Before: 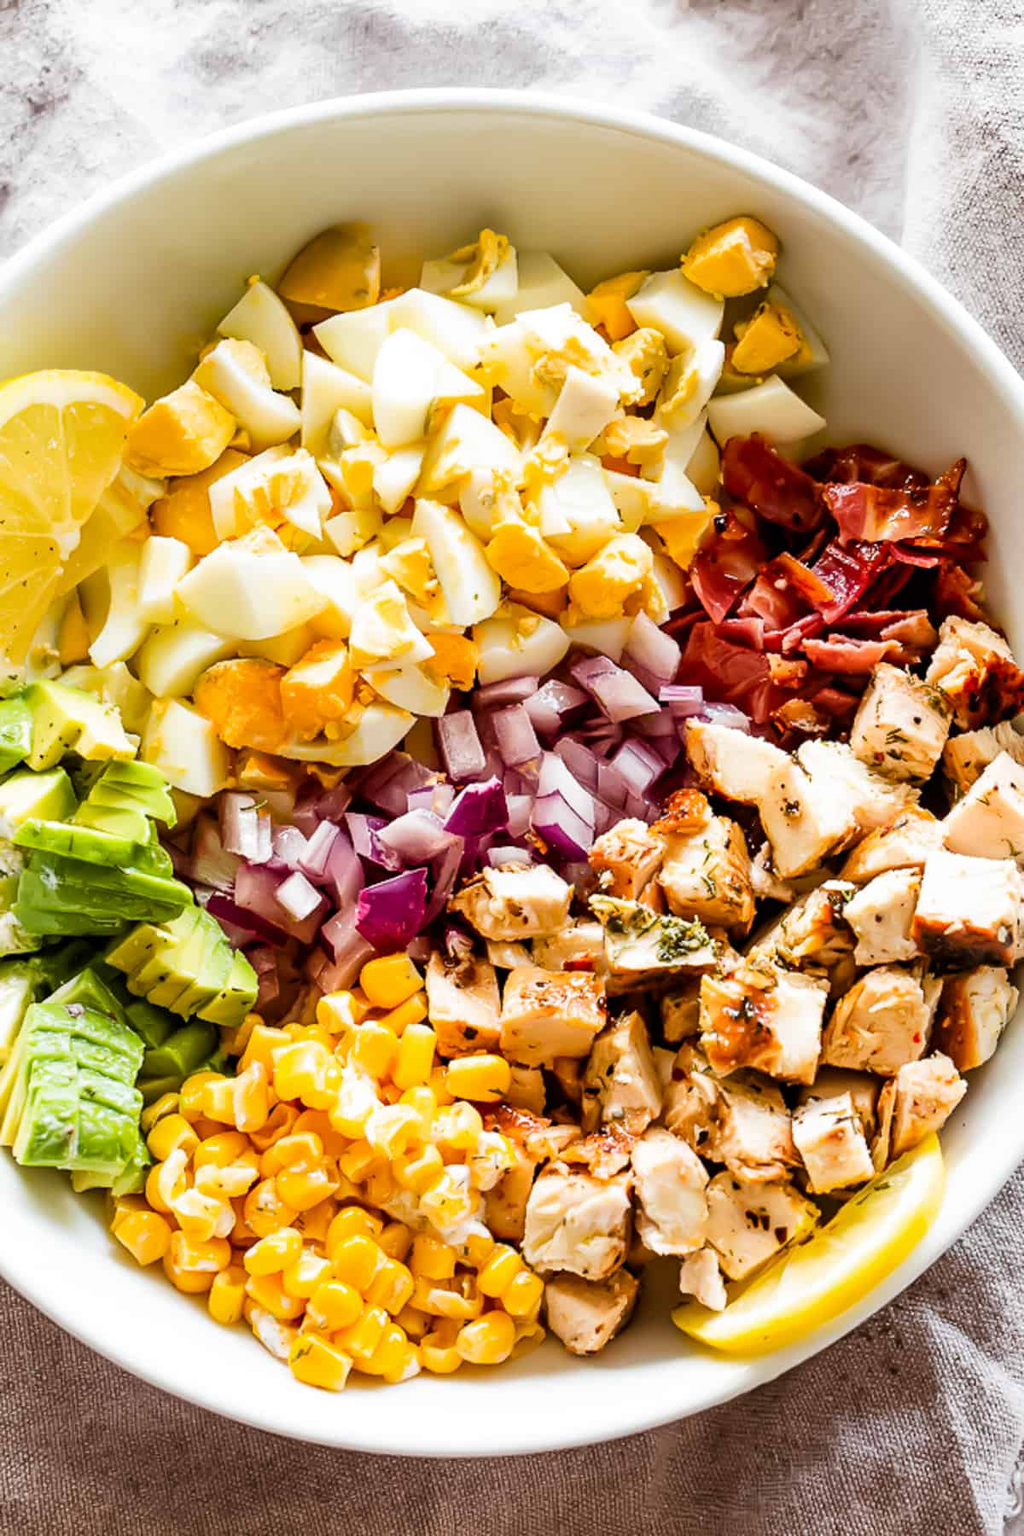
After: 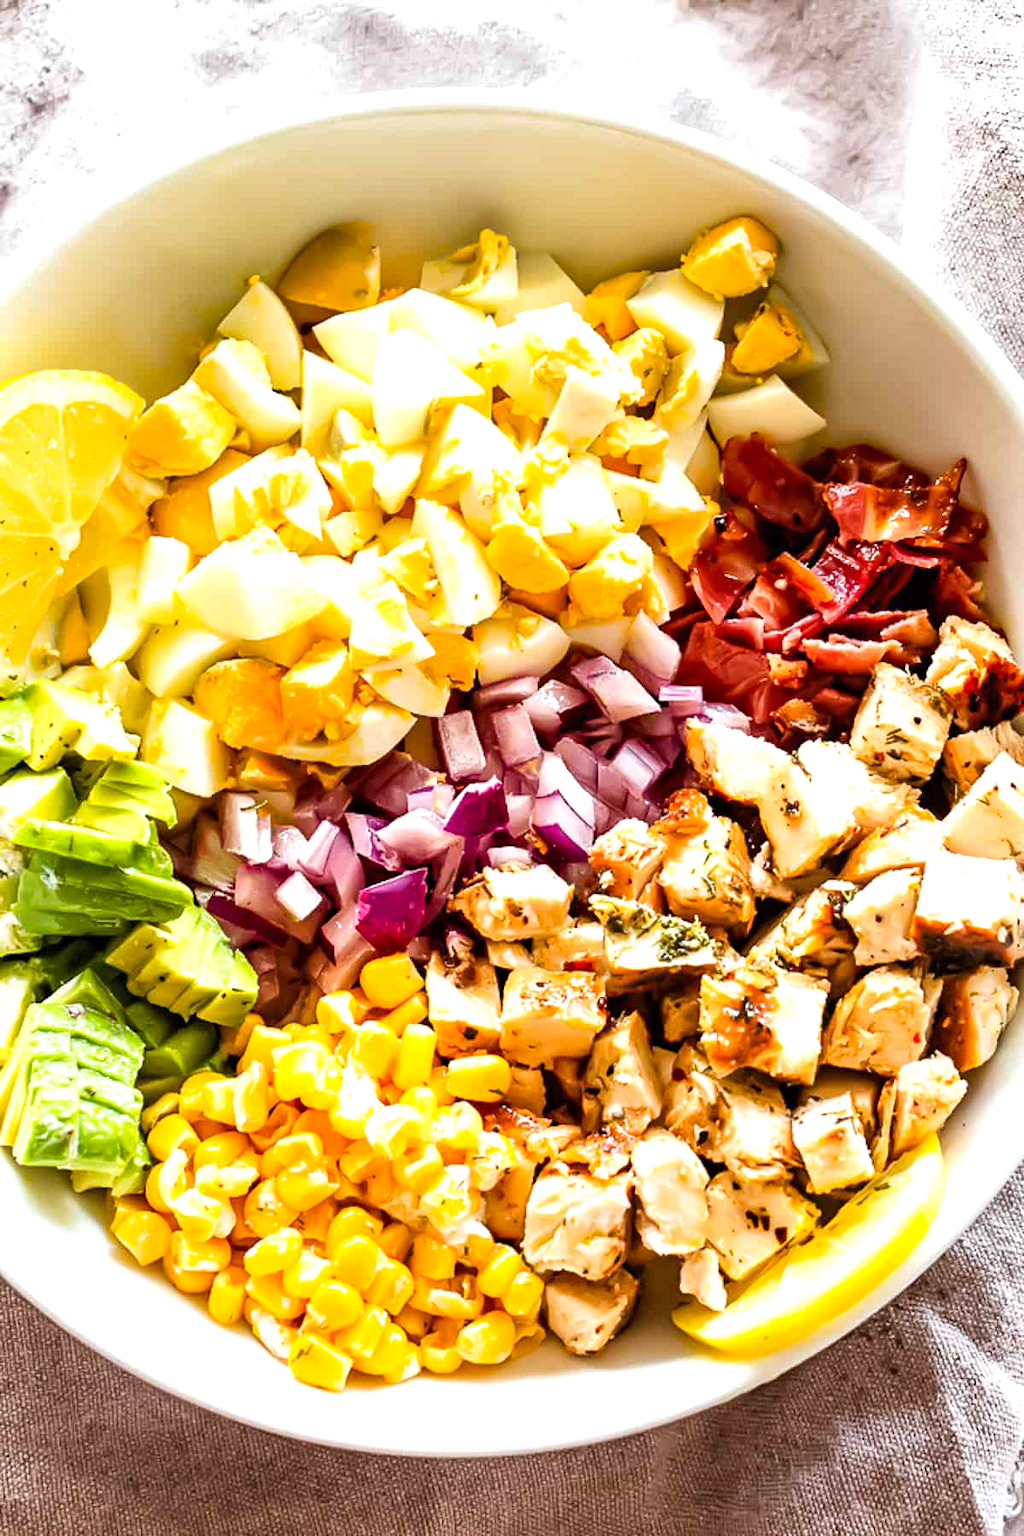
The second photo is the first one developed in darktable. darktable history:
exposure: black level correction 0, exposure 0.5 EV, compensate highlight preservation false
haze removal: compatibility mode true, adaptive false
